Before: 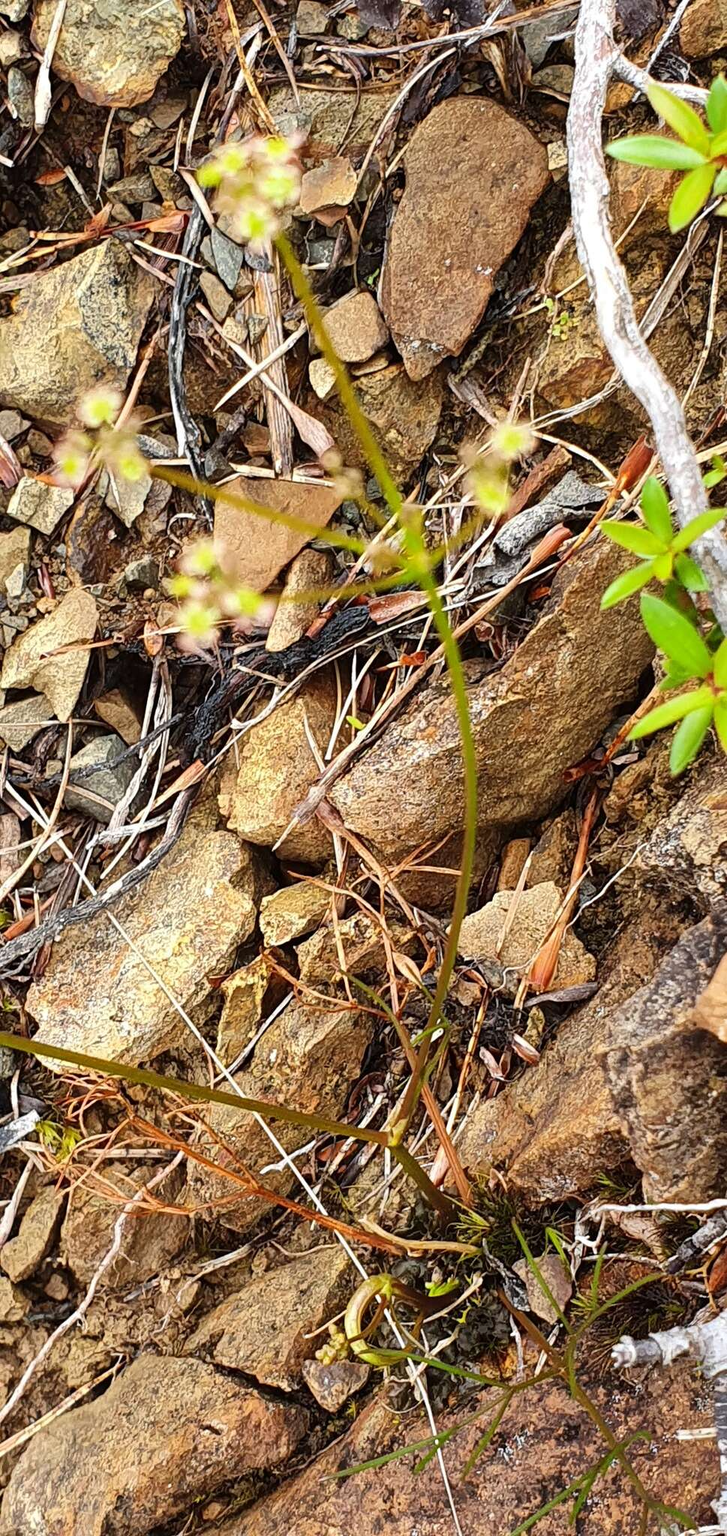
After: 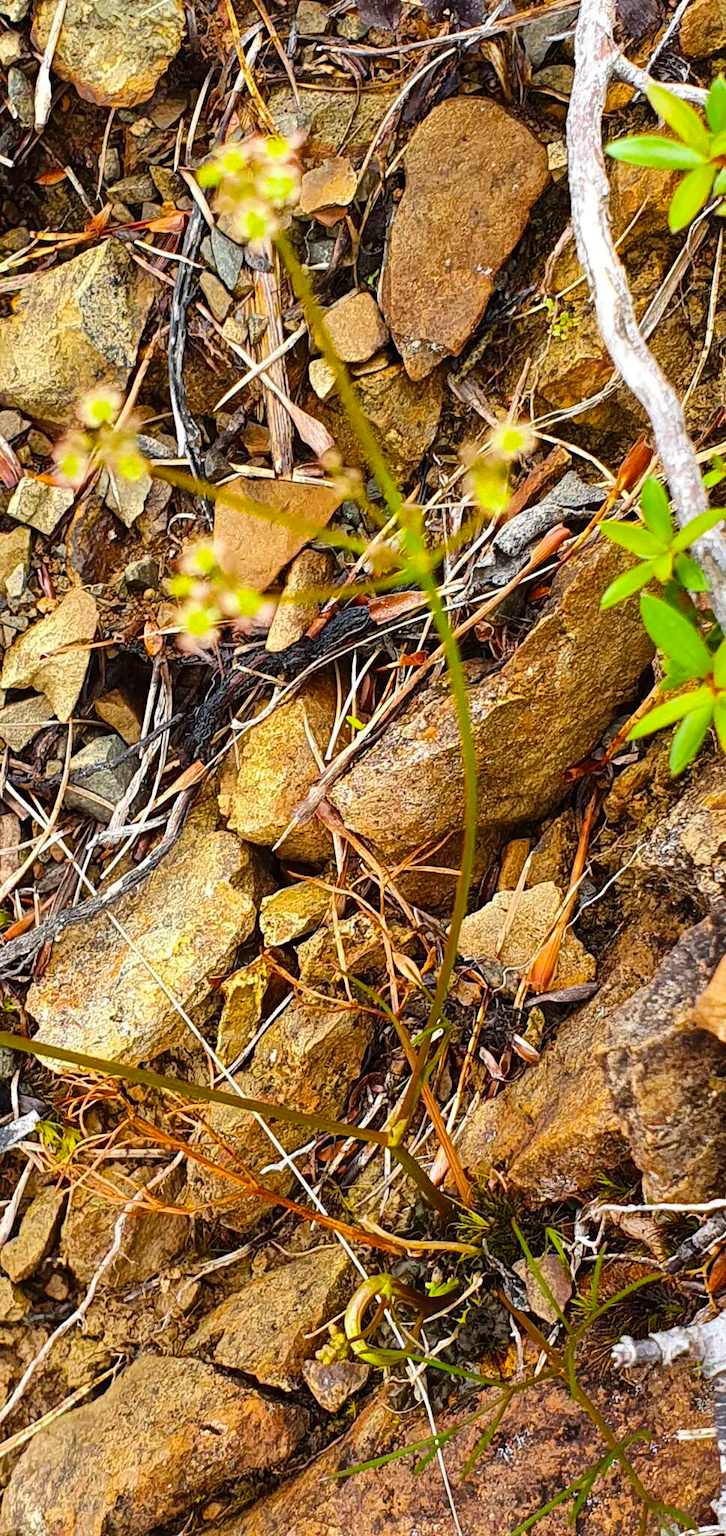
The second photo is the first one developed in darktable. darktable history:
color balance rgb: linear chroma grading › global chroma 18.674%, perceptual saturation grading › global saturation 19.606%
